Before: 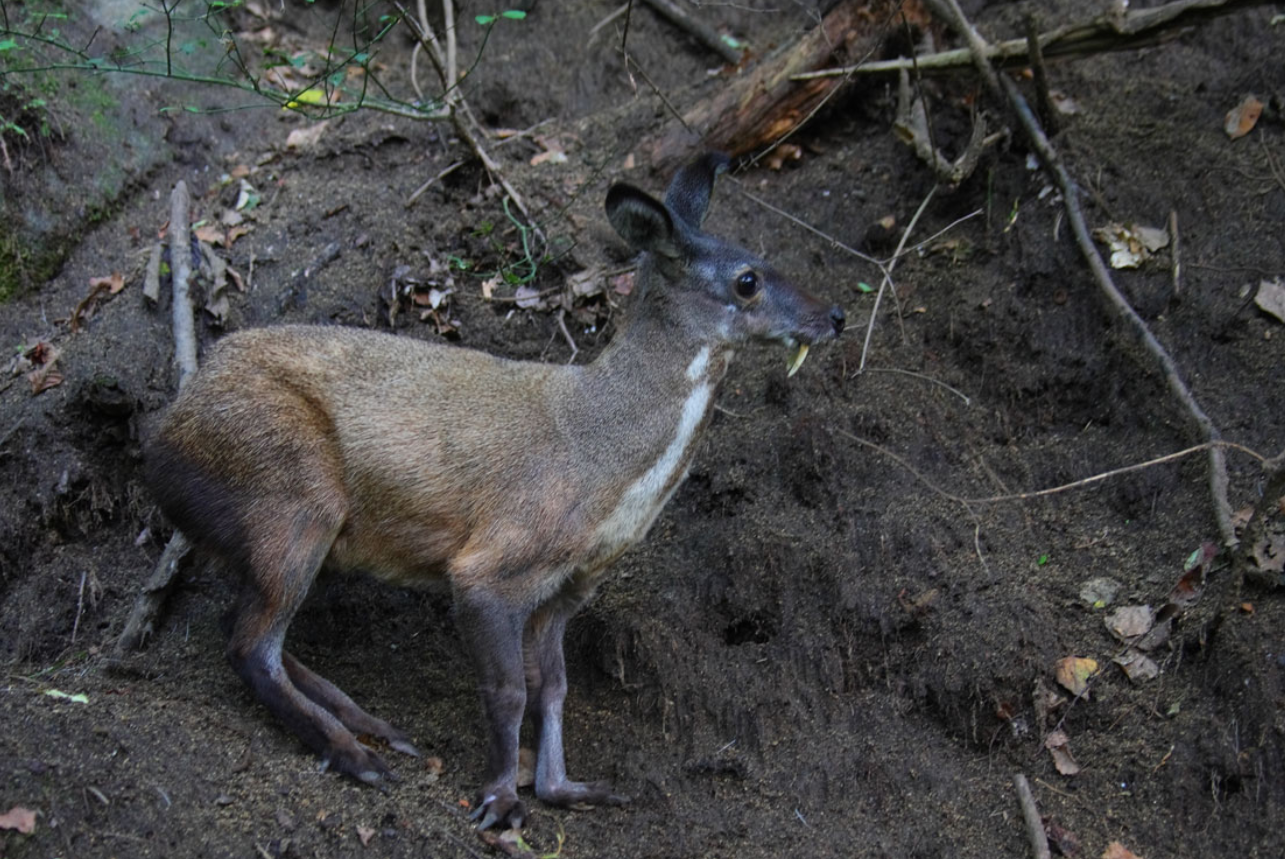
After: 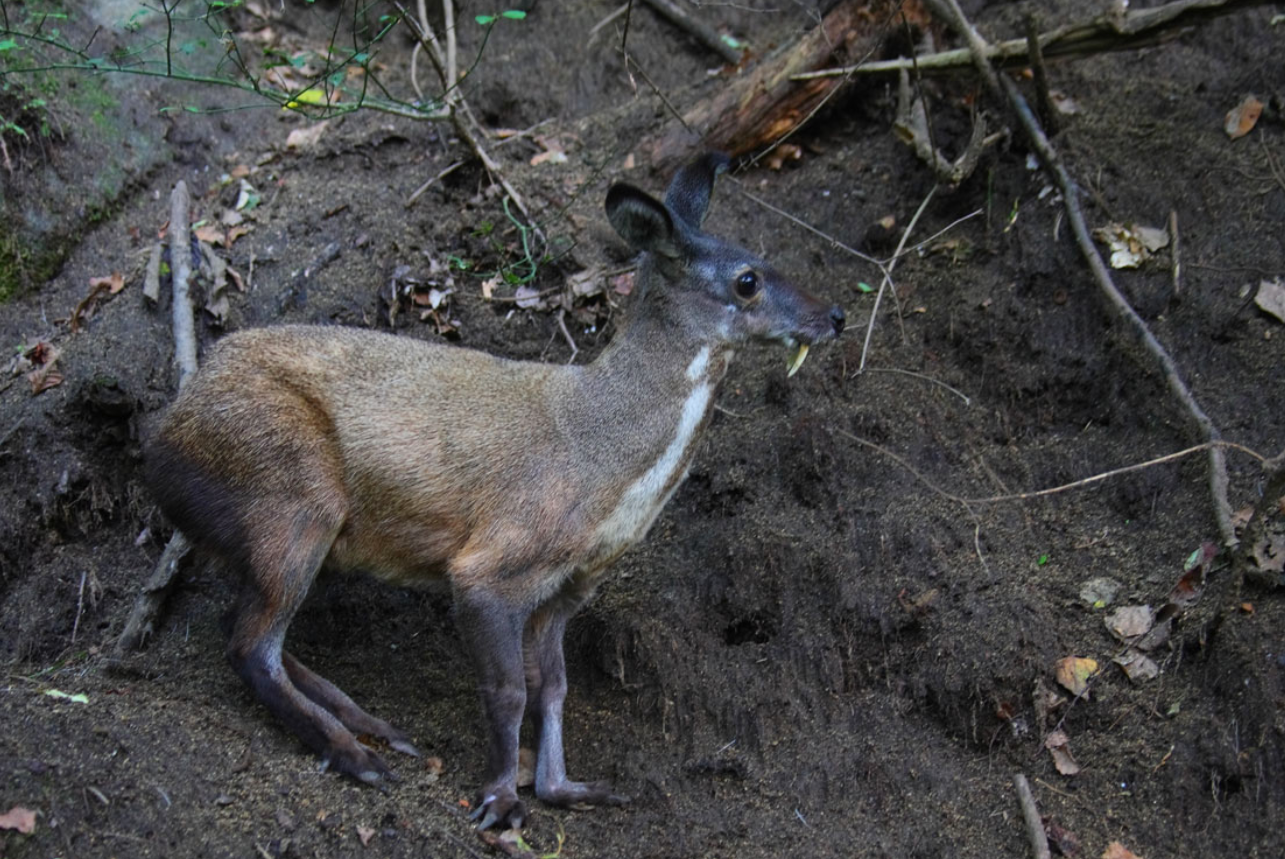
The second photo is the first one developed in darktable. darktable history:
contrast brightness saturation: contrast 0.102, brightness 0.038, saturation 0.09
